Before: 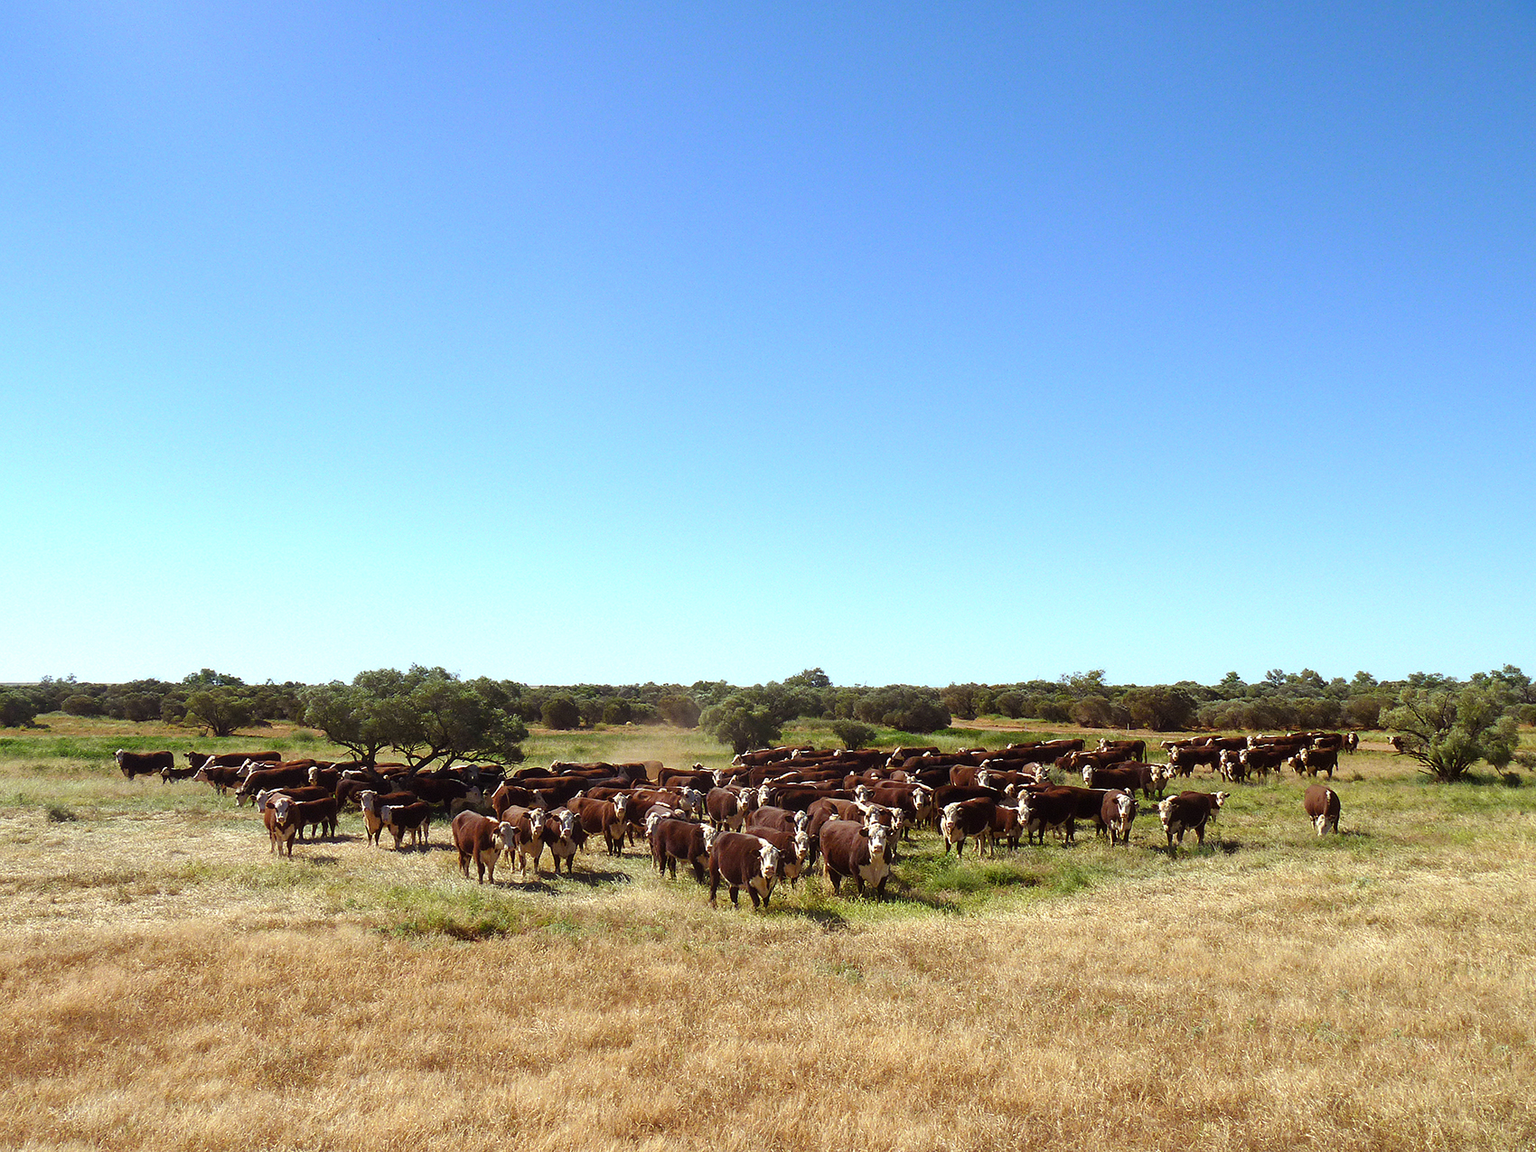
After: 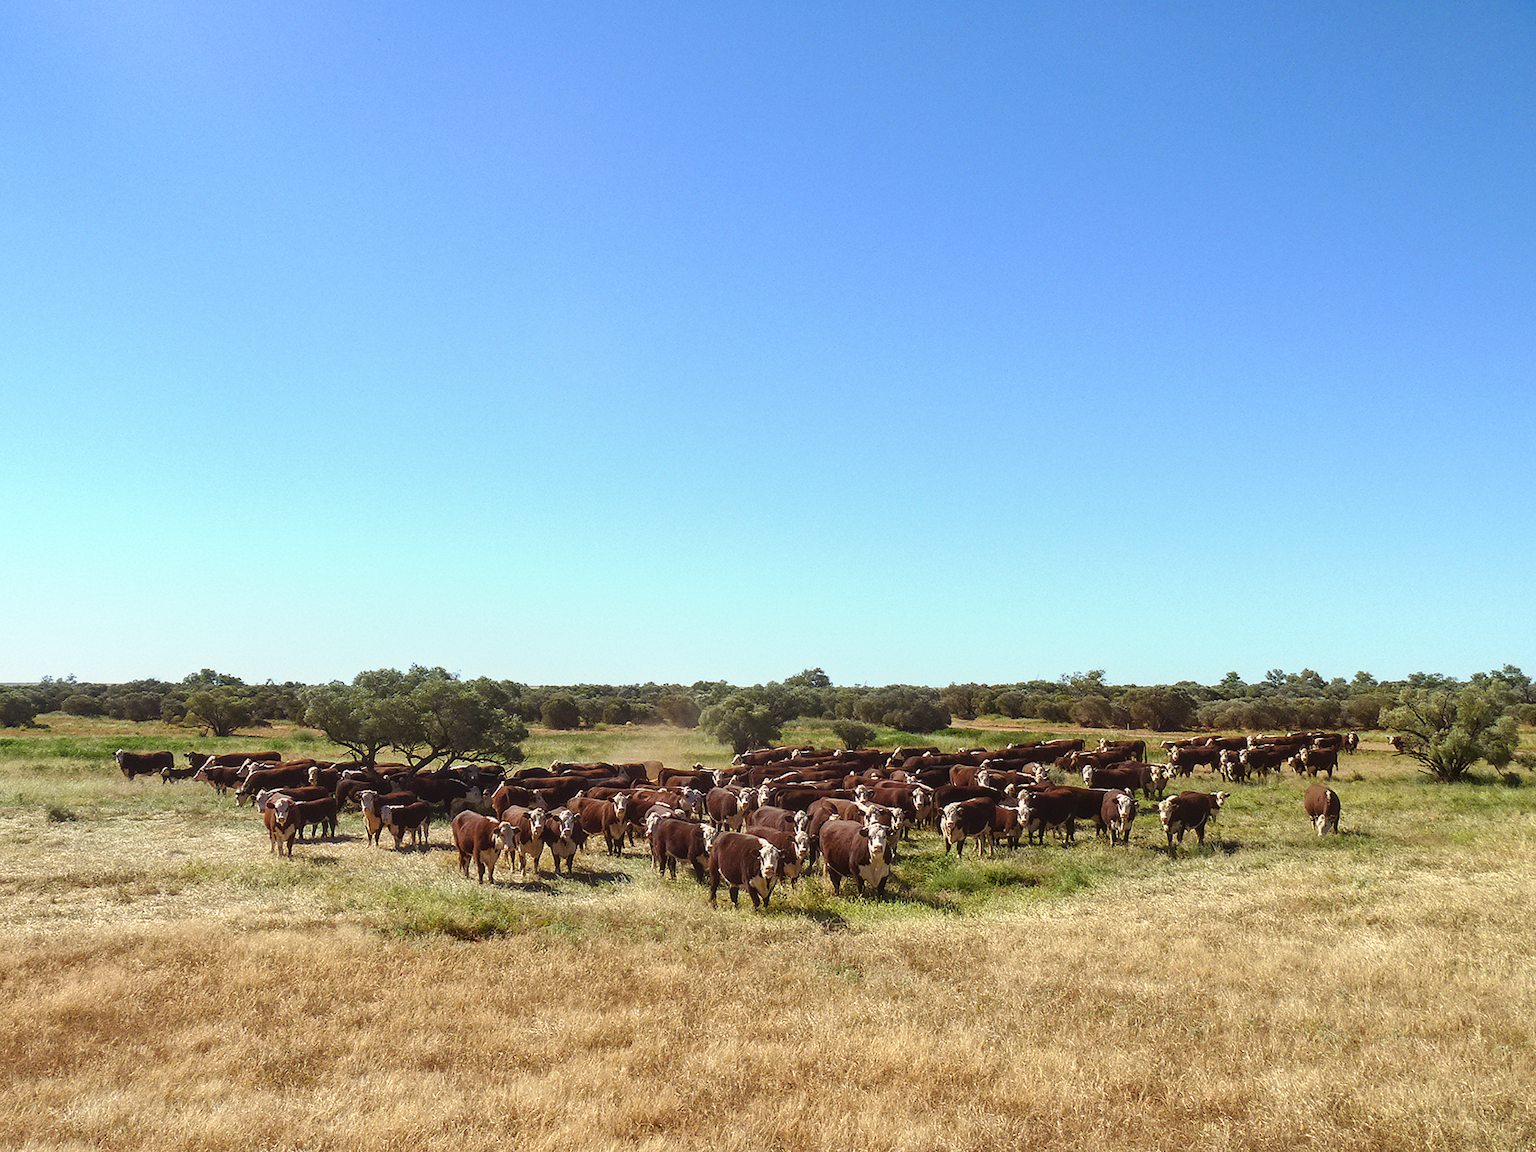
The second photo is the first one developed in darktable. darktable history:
local contrast: detail 110%
contrast equalizer: y [[0.5 ×6], [0.5 ×6], [0.5 ×6], [0 ×6], [0, 0, 0, 0.581, 0.011, 0]]
tone equalizer: on, module defaults
